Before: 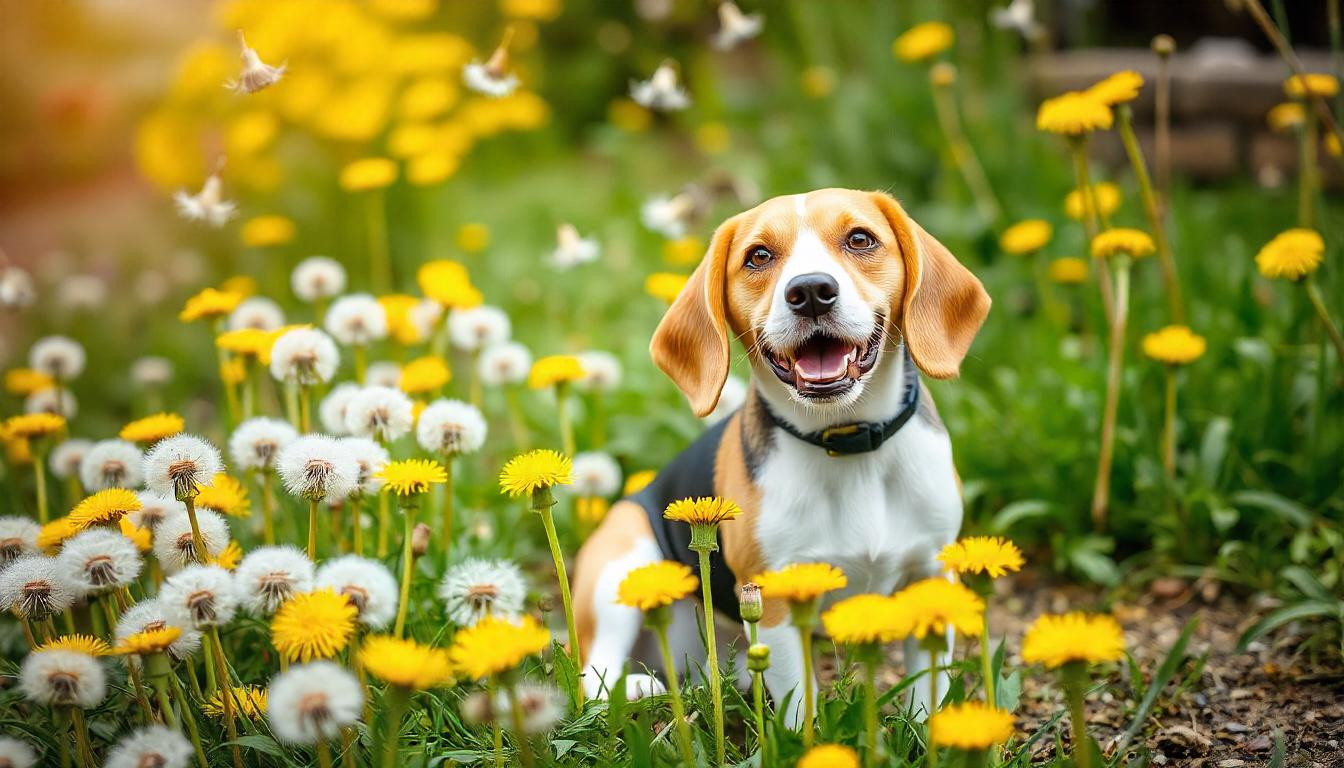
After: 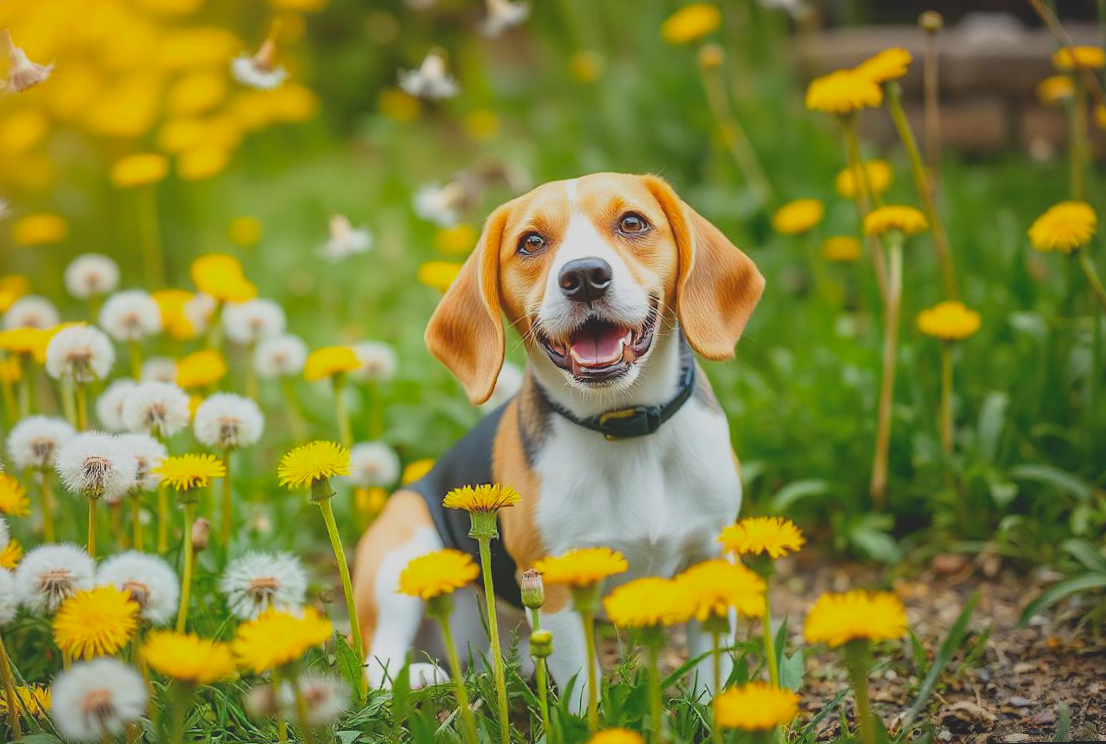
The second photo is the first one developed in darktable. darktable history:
contrast brightness saturation: contrast -0.28
crop: left 16.145%
rotate and perspective: rotation -1.42°, crop left 0.016, crop right 0.984, crop top 0.035, crop bottom 0.965
